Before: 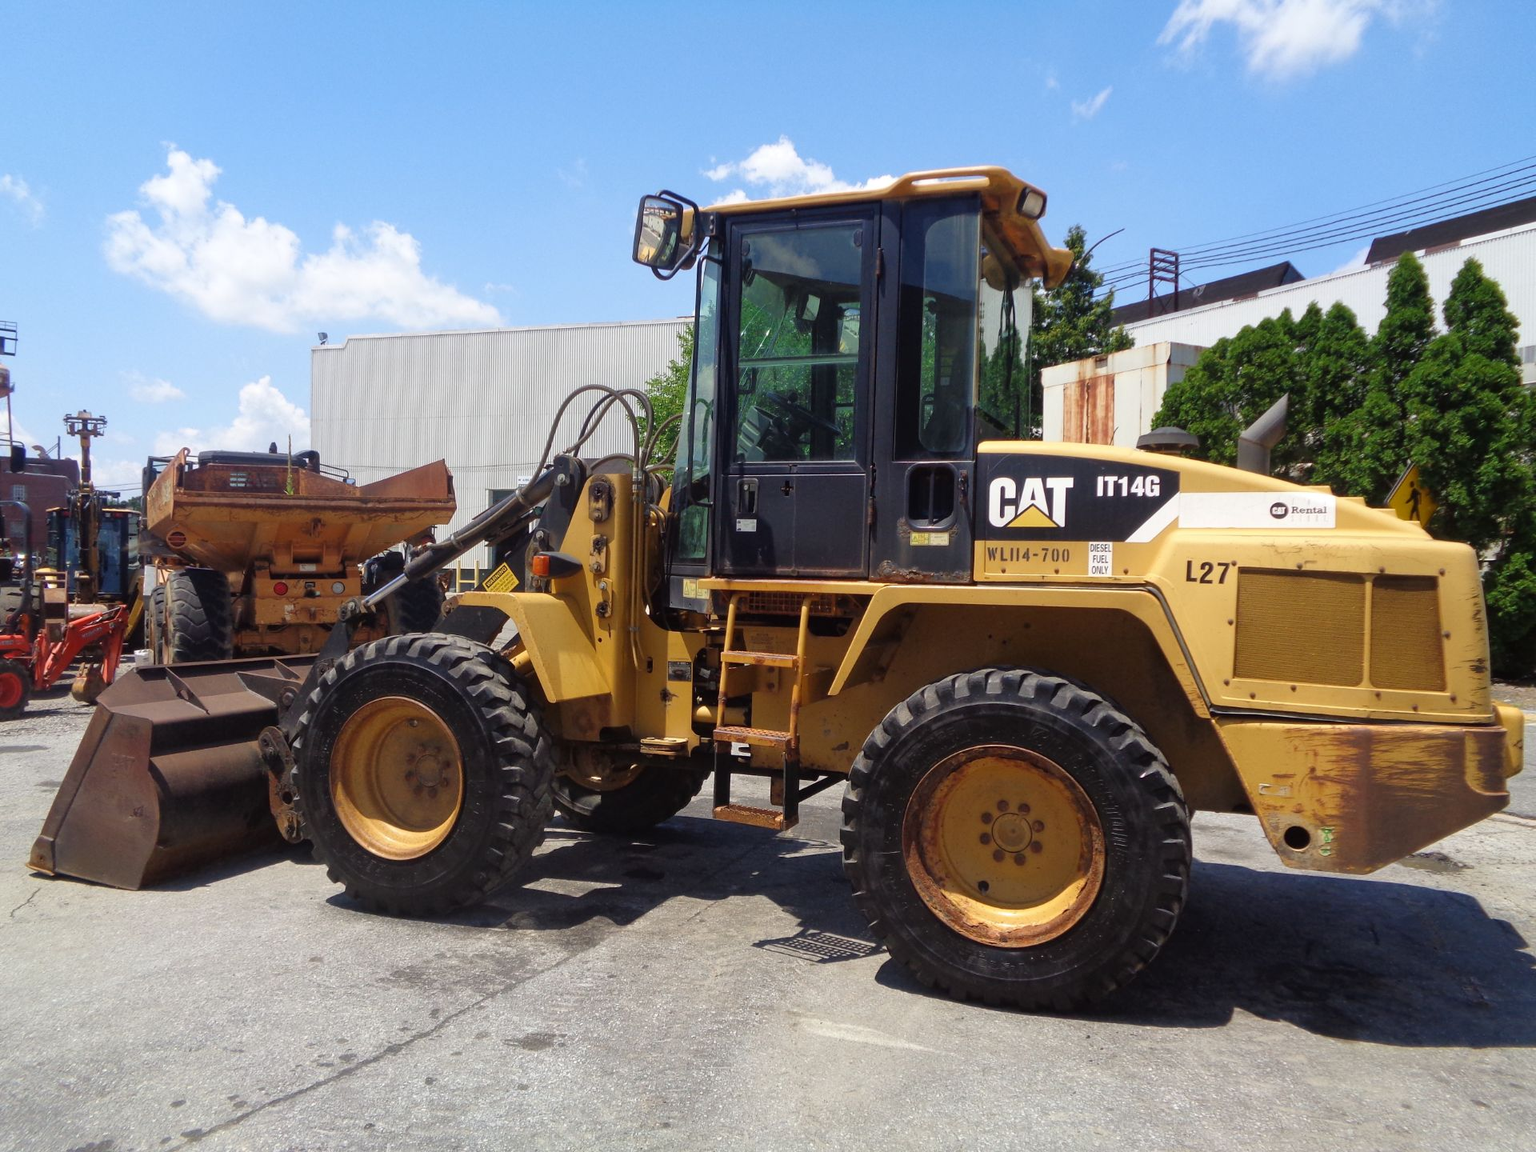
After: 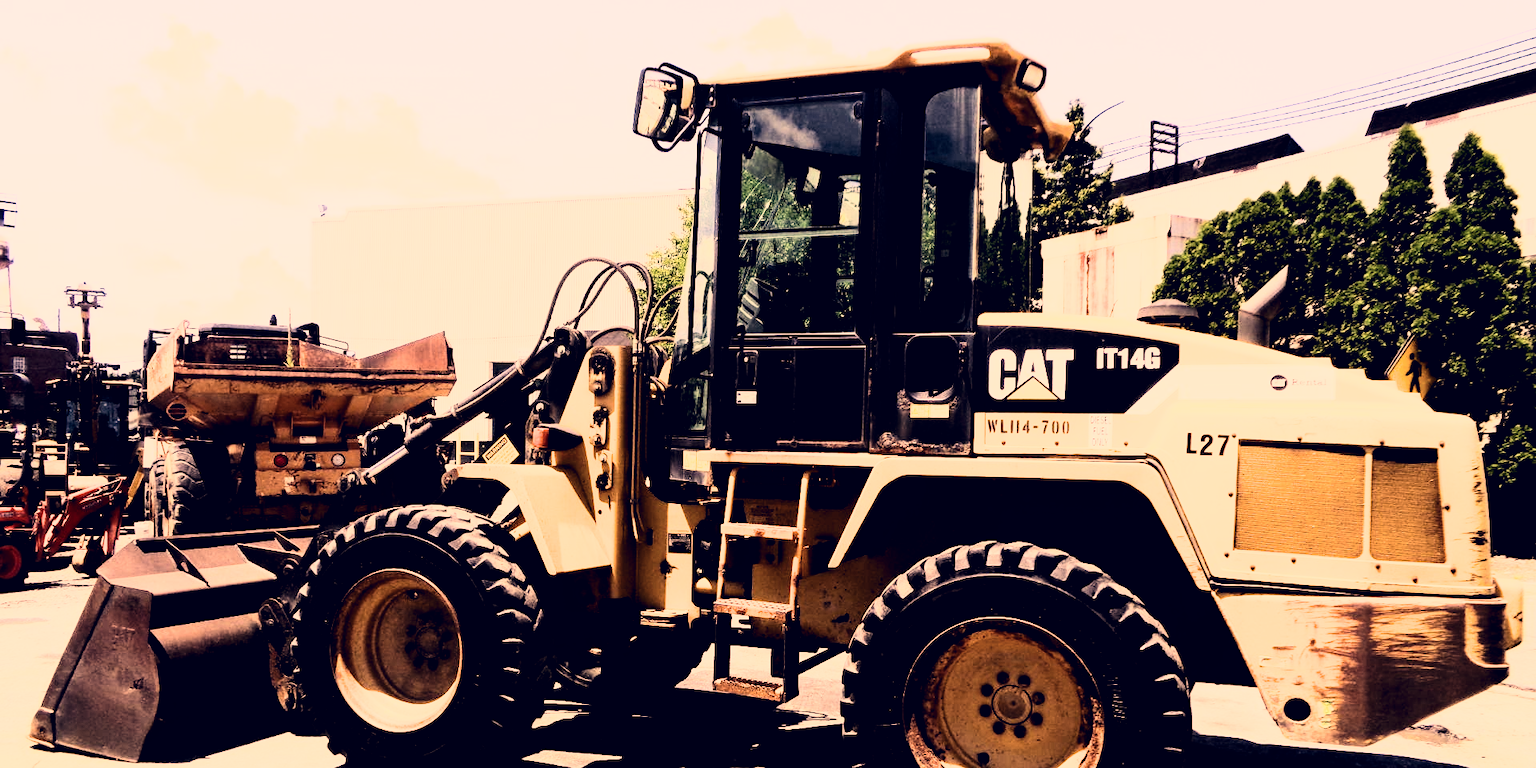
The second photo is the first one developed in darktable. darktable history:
filmic rgb: black relative exposure -5 EV, white relative exposure 3.2 EV, hardness 3.42, contrast 1.2, highlights saturation mix -50%
crop: top 11.166%, bottom 22.168%
exposure: black level correction 0.009, exposure 0.014 EV, compensate highlight preservation false
color correction: highlights a* 19.59, highlights b* 27.49, shadows a* 3.46, shadows b* -17.28, saturation 0.73
contrast brightness saturation: contrast 0.28
white balance: red 1.127, blue 0.943
rgb curve: curves: ch0 [(0, 0) (0.21, 0.15) (0.24, 0.21) (0.5, 0.75) (0.75, 0.96) (0.89, 0.99) (1, 1)]; ch1 [(0, 0.02) (0.21, 0.13) (0.25, 0.2) (0.5, 0.67) (0.75, 0.9) (0.89, 0.97) (1, 1)]; ch2 [(0, 0.02) (0.21, 0.13) (0.25, 0.2) (0.5, 0.67) (0.75, 0.9) (0.89, 0.97) (1, 1)], compensate middle gray true
